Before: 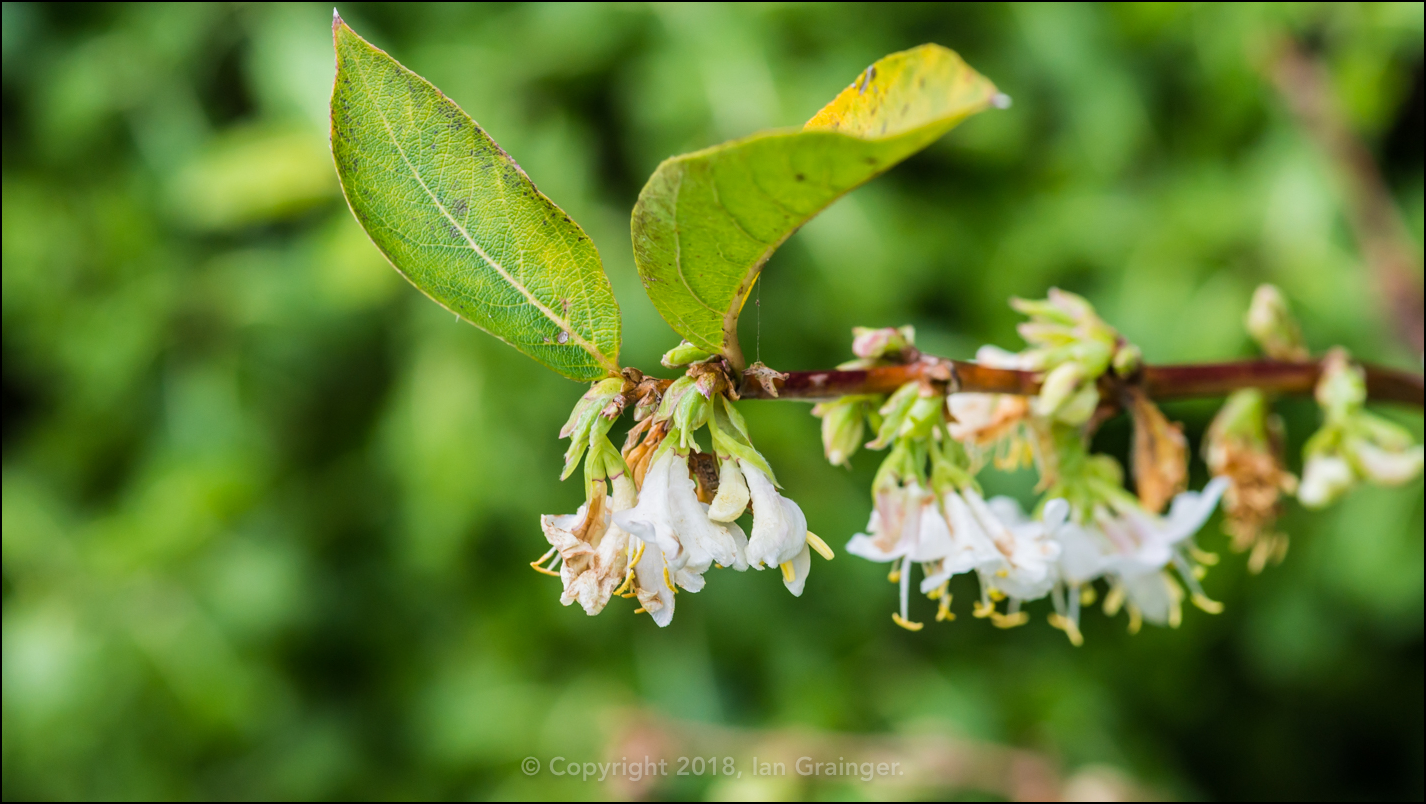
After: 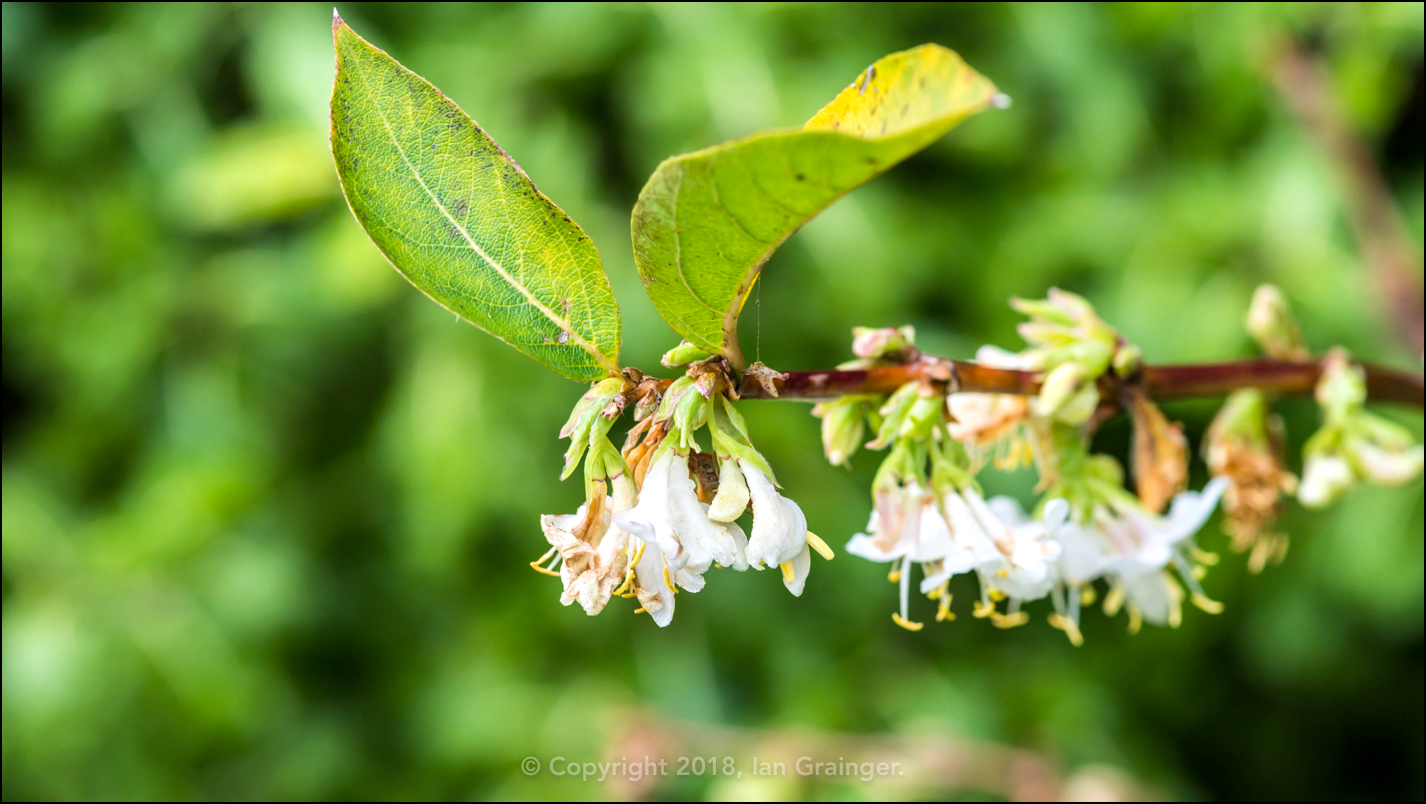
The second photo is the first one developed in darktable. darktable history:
exposure: black level correction 0.001, exposure 0.015 EV, compensate exposure bias true, compensate highlight preservation false
